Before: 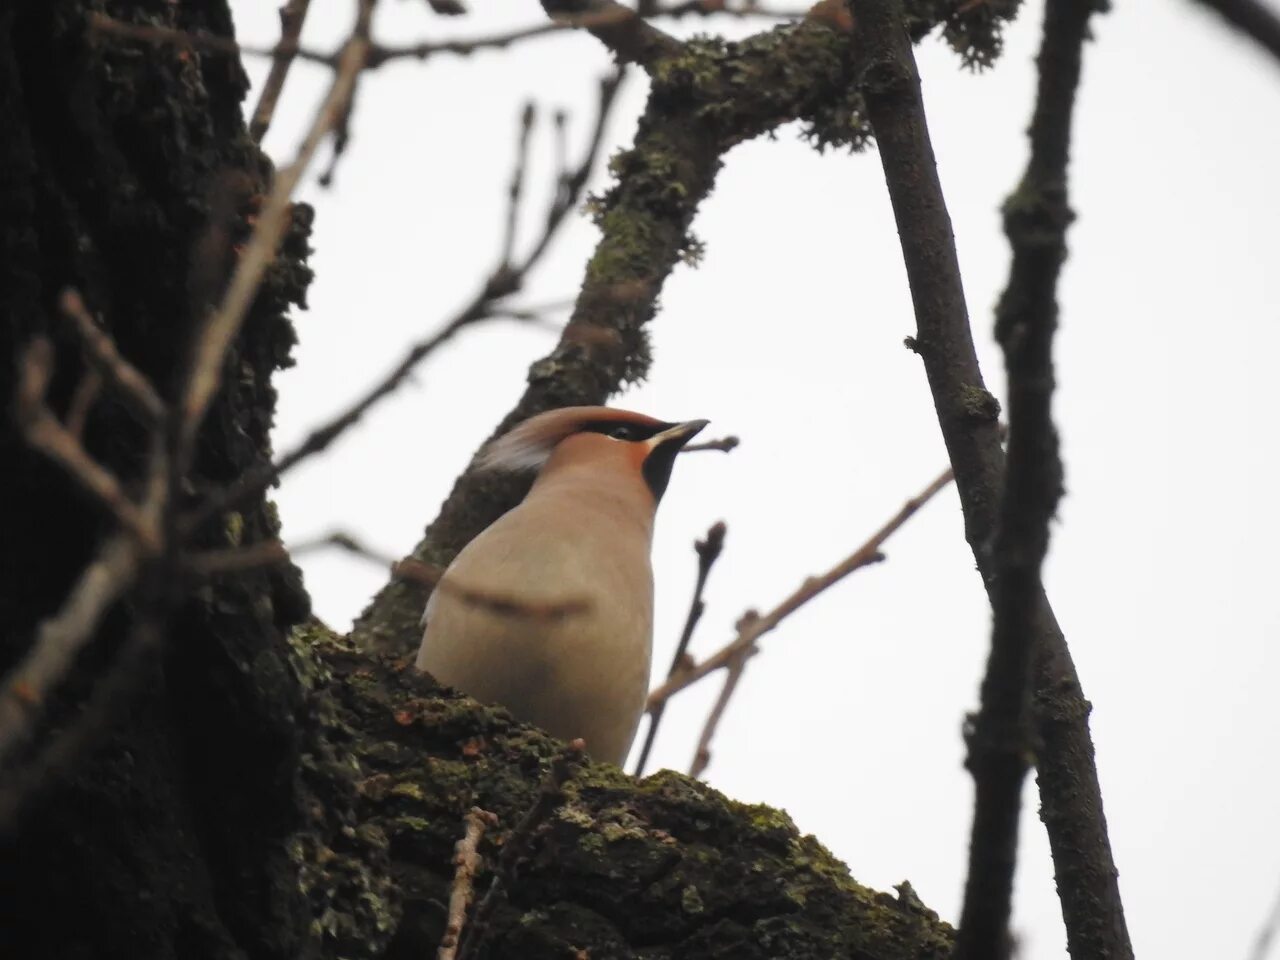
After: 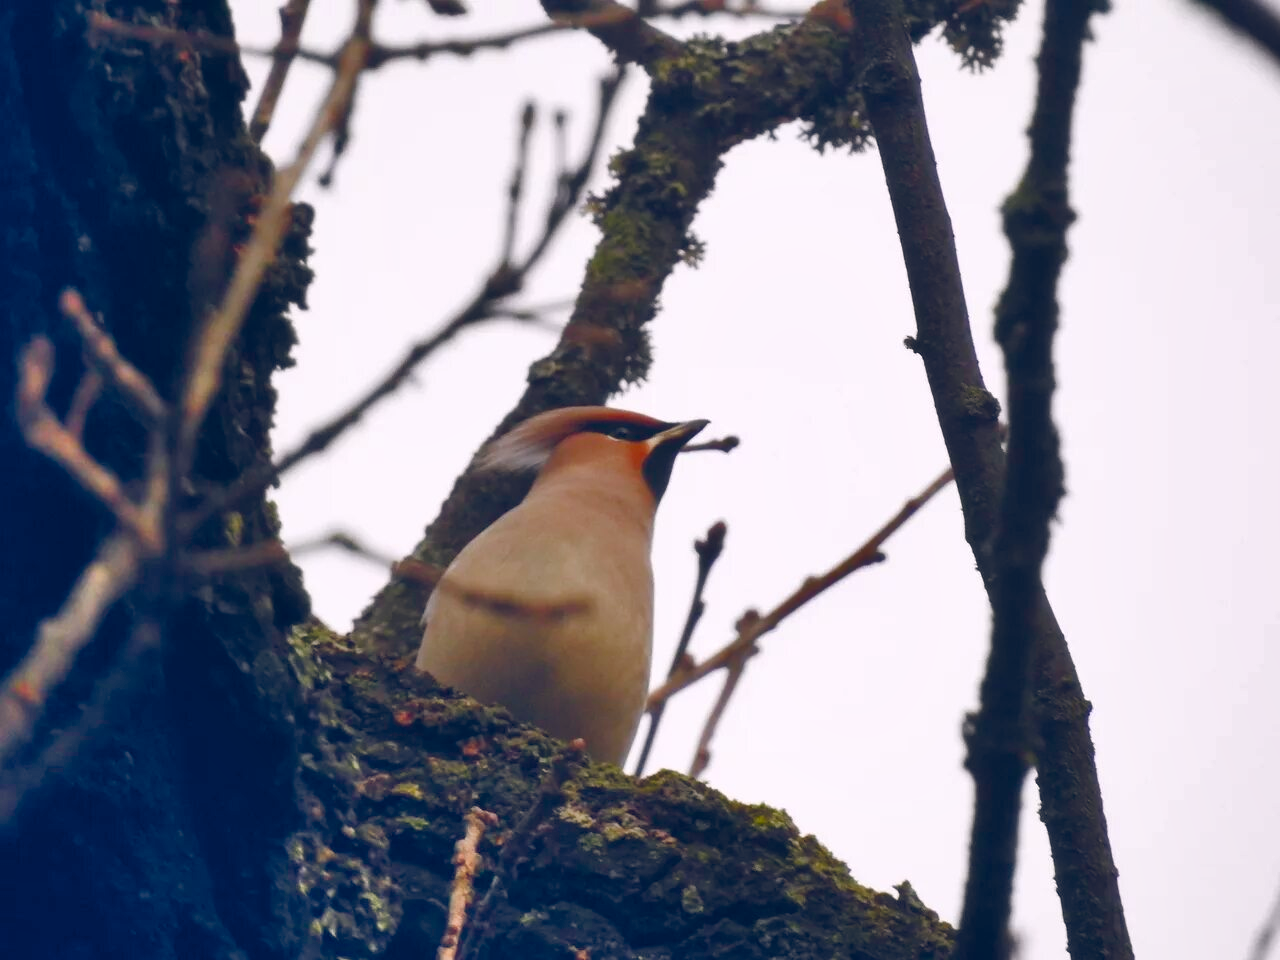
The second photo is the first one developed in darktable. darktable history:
shadows and highlights: soften with gaussian
color balance rgb: highlights gain › chroma 1.45%, highlights gain › hue 308.63°, global offset › luminance 0.4%, global offset › chroma 0.204%, global offset › hue 255.19°, perceptual saturation grading › global saturation 24.802%, perceptual saturation grading › highlights -51.015%, perceptual saturation grading › mid-tones 19.674%, perceptual saturation grading › shadows 61.955%, global vibrance 20%
